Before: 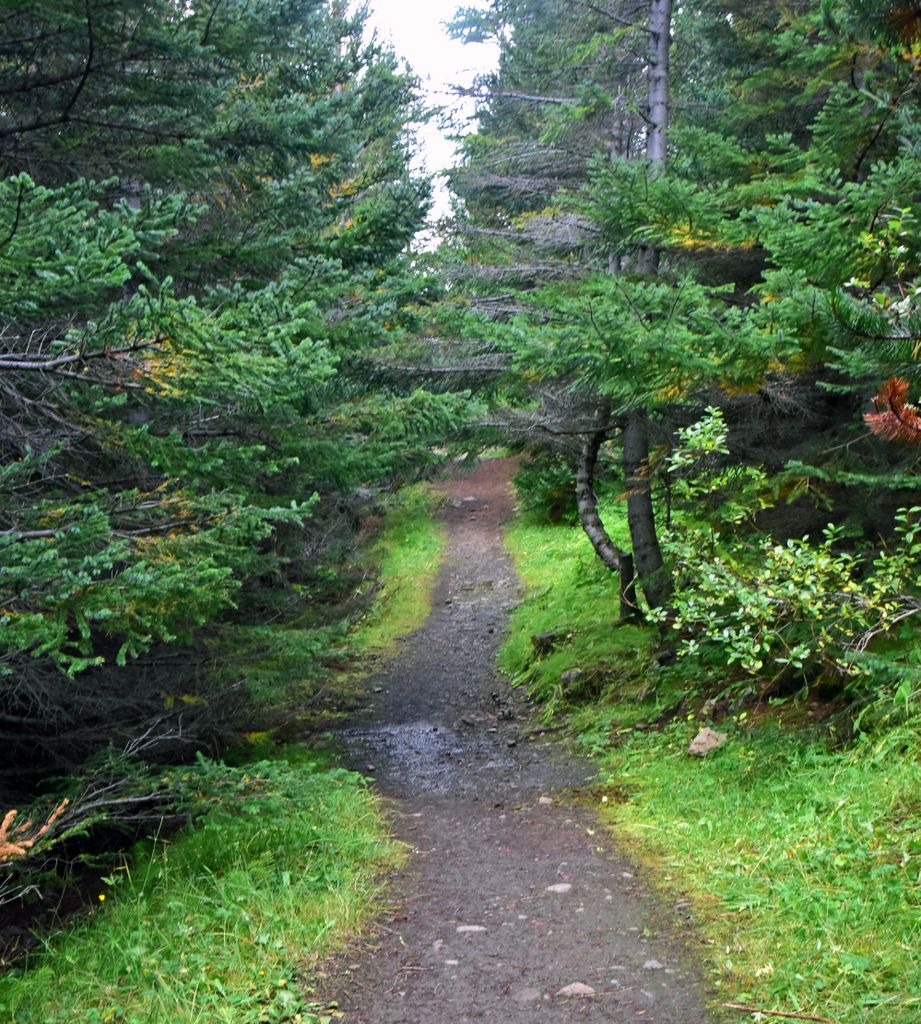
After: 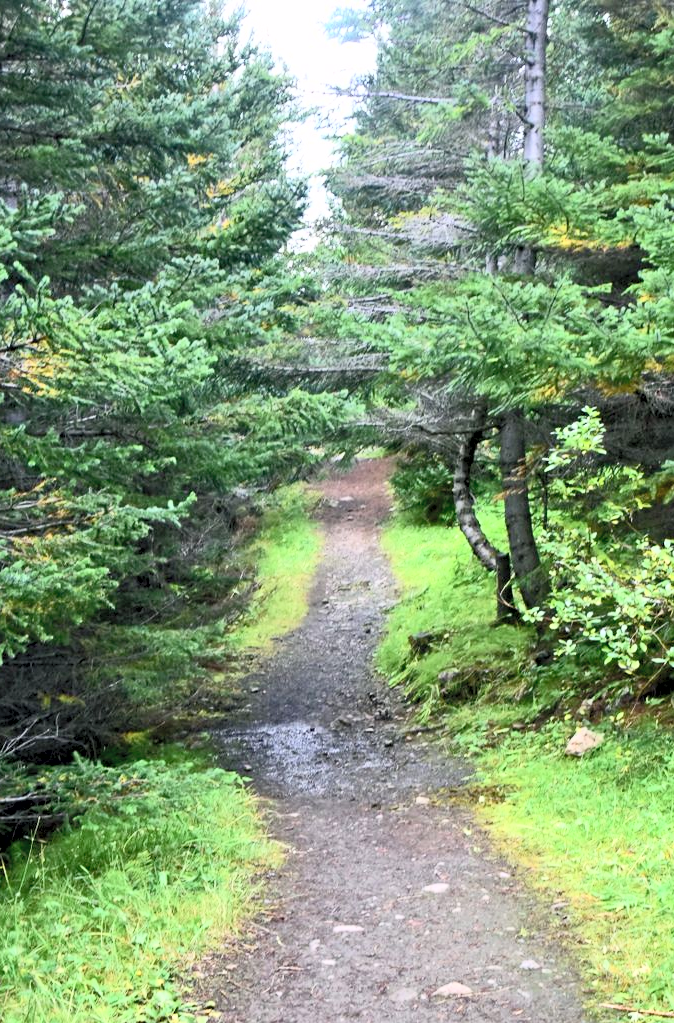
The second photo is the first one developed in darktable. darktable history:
contrast brightness saturation: contrast 0.39, brightness 0.53
tone equalizer: on, module defaults
exposure: black level correction 0.005, exposure 0.014 EV, compensate highlight preservation false
crop: left 13.443%, right 13.31%
